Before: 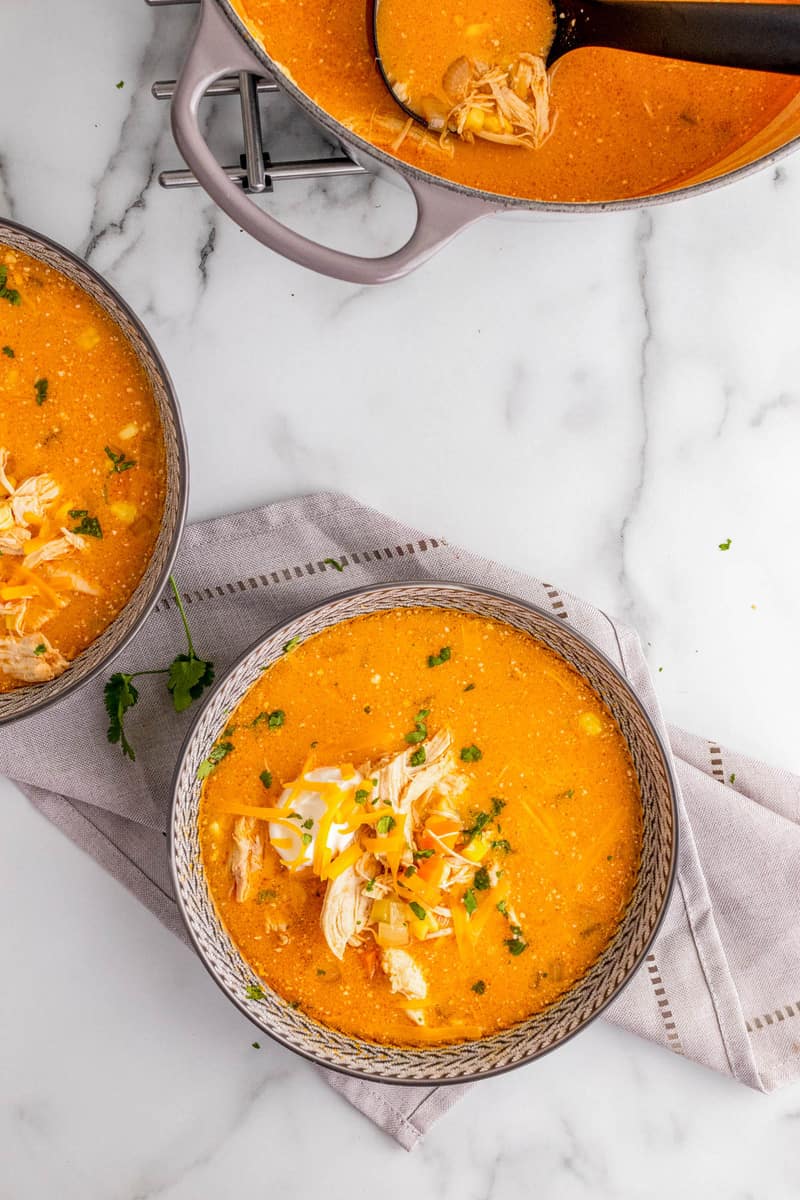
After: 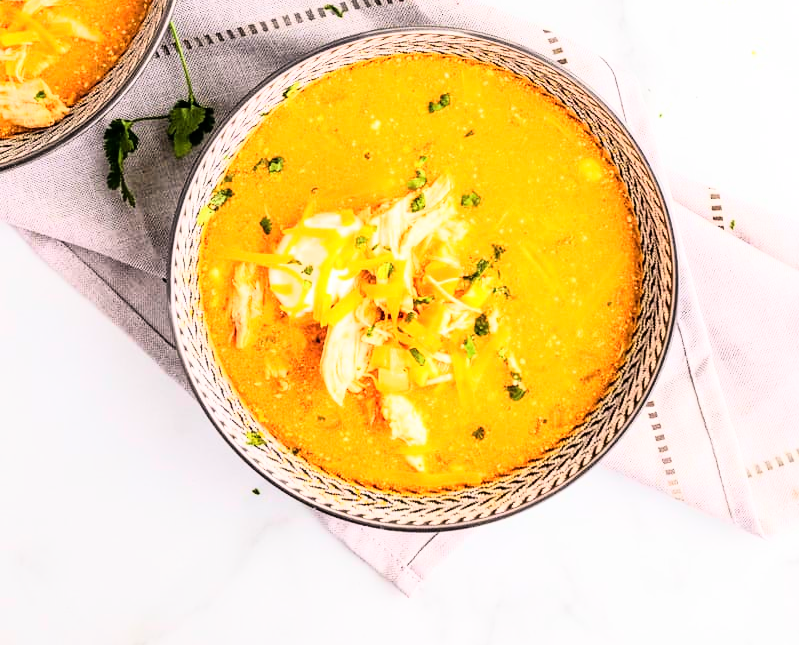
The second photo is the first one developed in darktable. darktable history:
crop and rotate: top 46.237%
rgb curve: curves: ch0 [(0, 0) (0.21, 0.15) (0.24, 0.21) (0.5, 0.75) (0.75, 0.96) (0.89, 0.99) (1, 1)]; ch1 [(0, 0.02) (0.21, 0.13) (0.25, 0.2) (0.5, 0.67) (0.75, 0.9) (0.89, 0.97) (1, 1)]; ch2 [(0, 0.02) (0.21, 0.13) (0.25, 0.2) (0.5, 0.67) (0.75, 0.9) (0.89, 0.97) (1, 1)], compensate middle gray true
